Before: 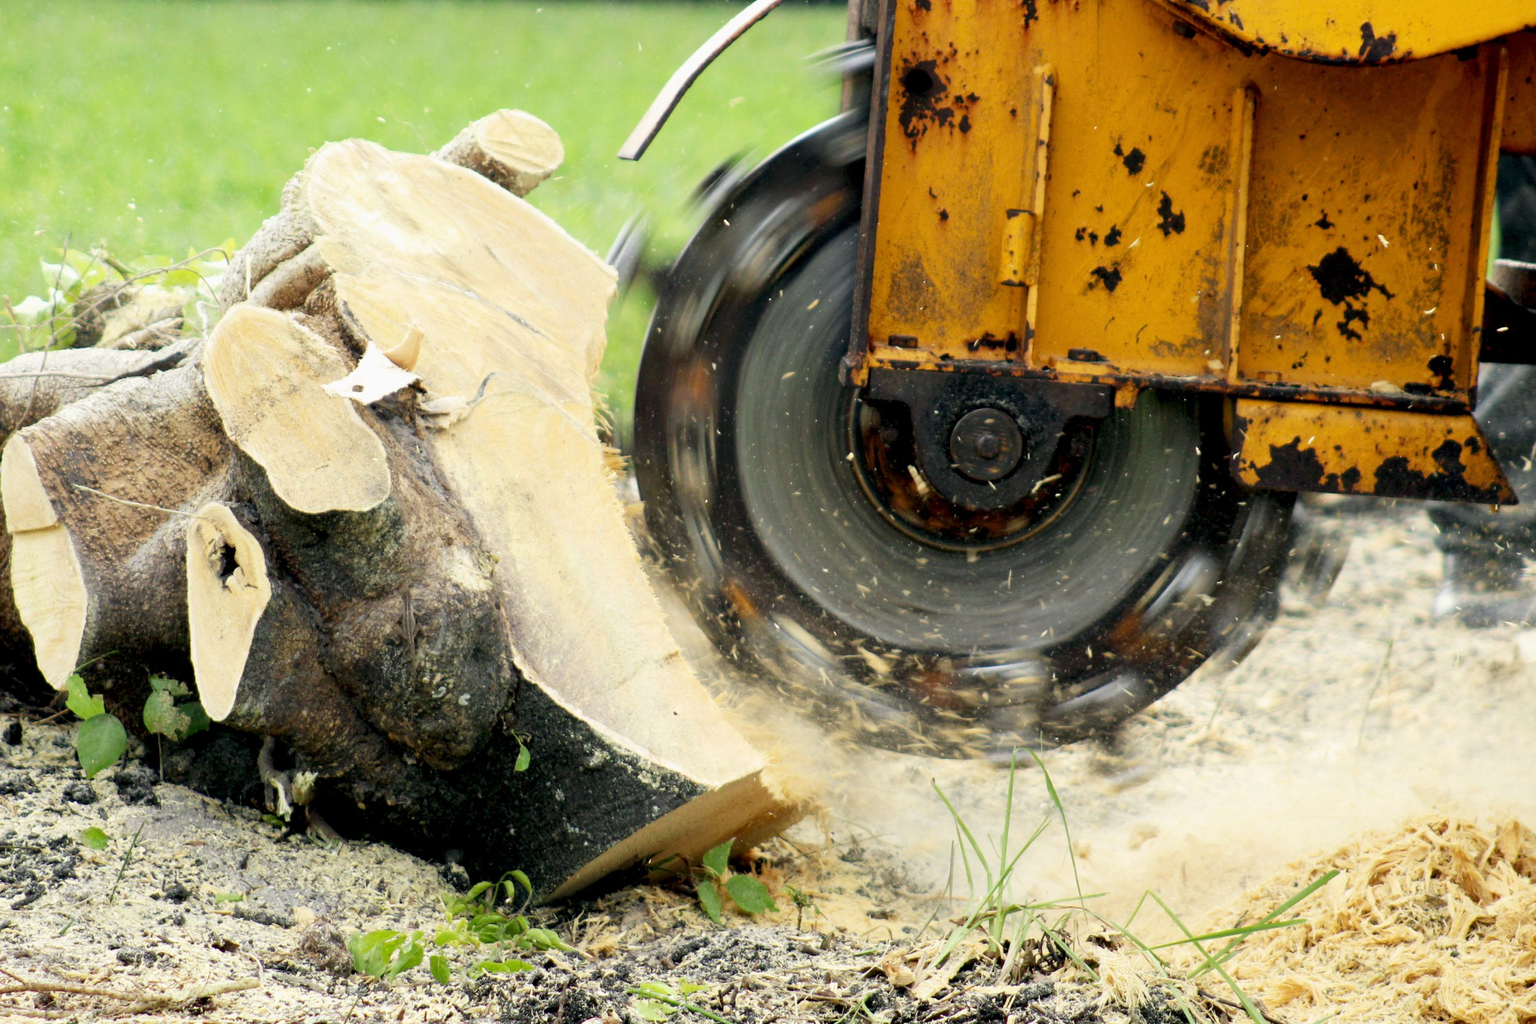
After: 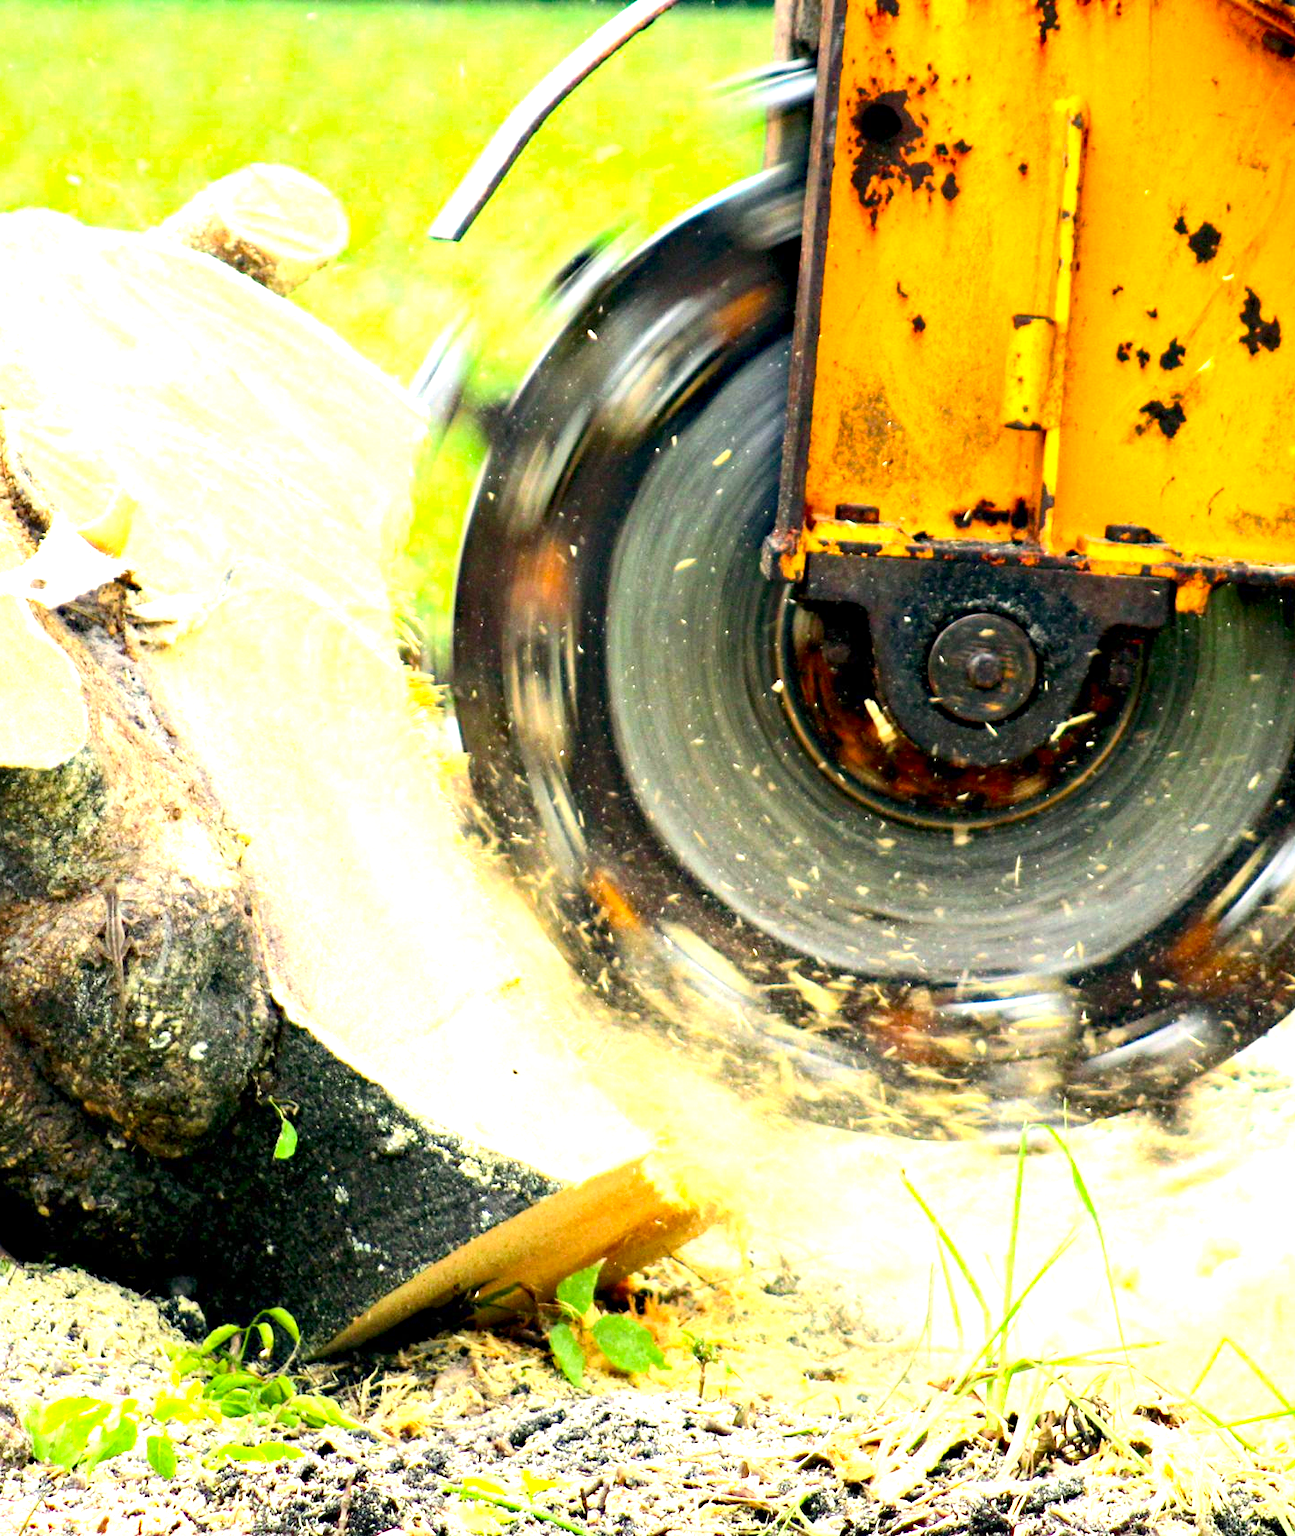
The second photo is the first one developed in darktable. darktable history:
crop: left 21.674%, right 22.086%
contrast brightness saturation: contrast 0.16, saturation 0.32
base curve: exposure shift 0, preserve colors none
white balance: red 1.009, blue 0.985
exposure: exposure 1.5 EV, compensate highlight preservation false
haze removal: strength 0.29, distance 0.25, compatibility mode true, adaptive false
tone equalizer: on, module defaults
